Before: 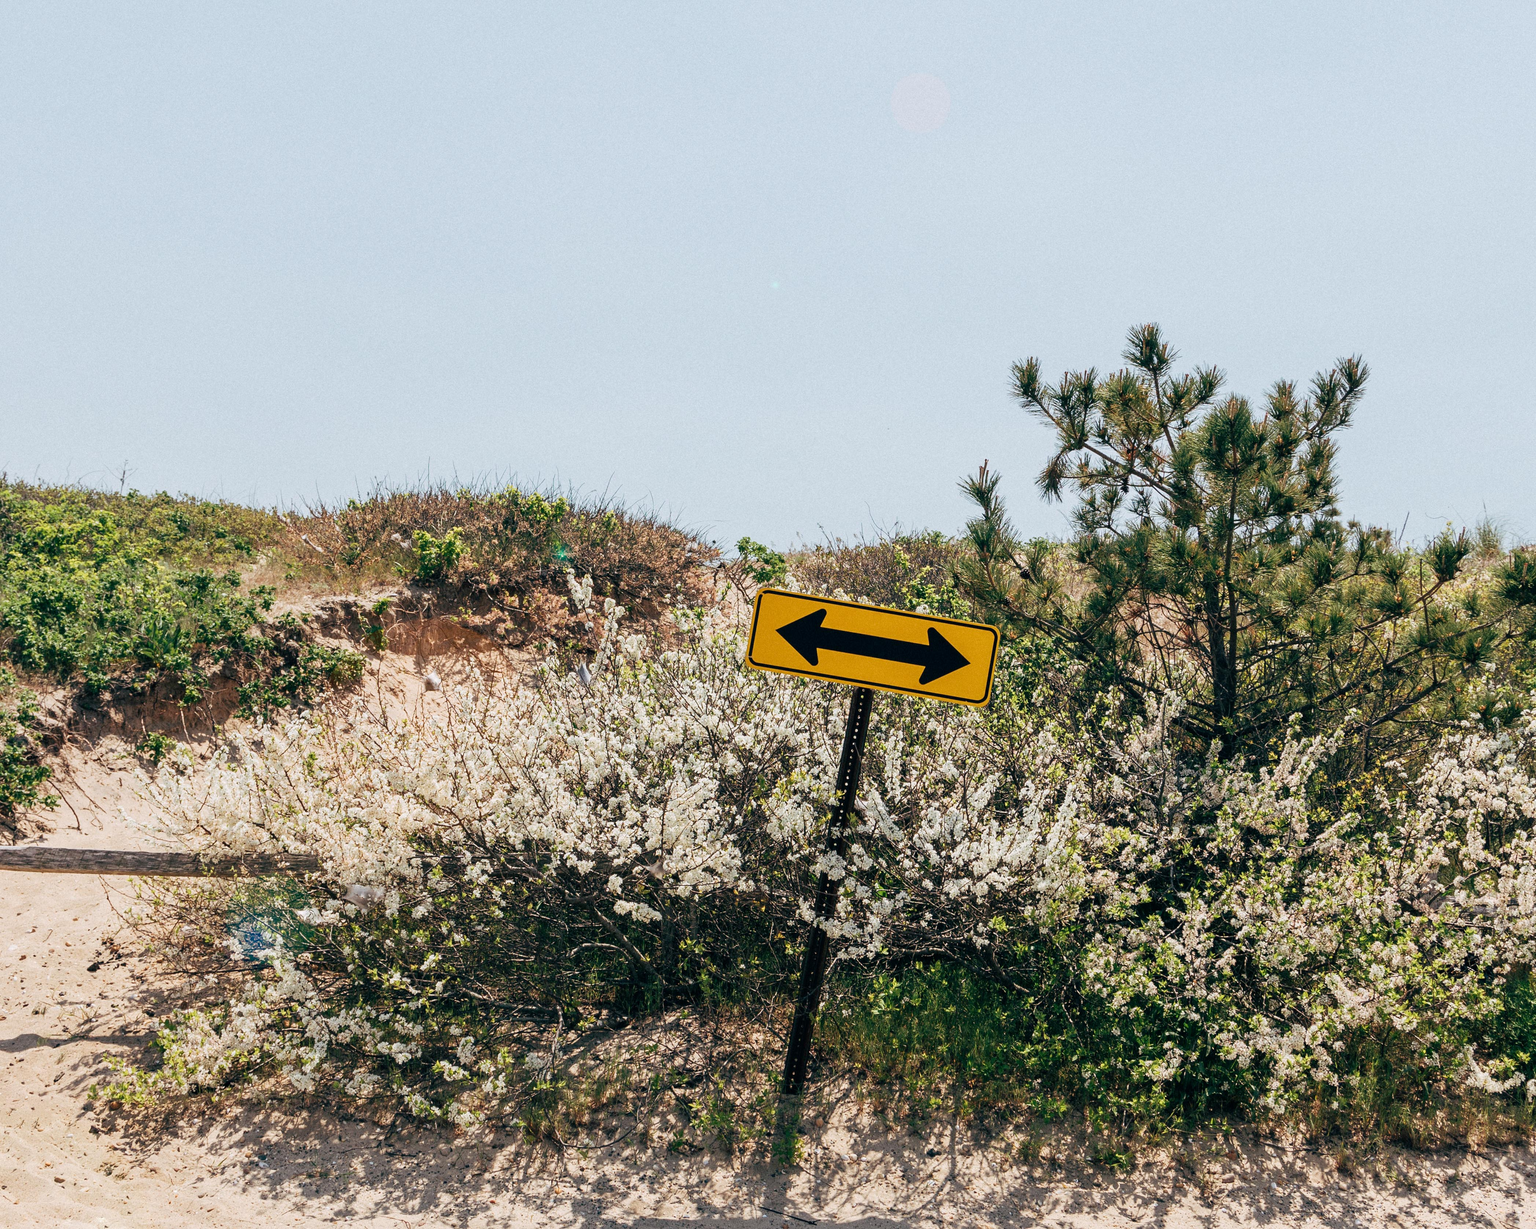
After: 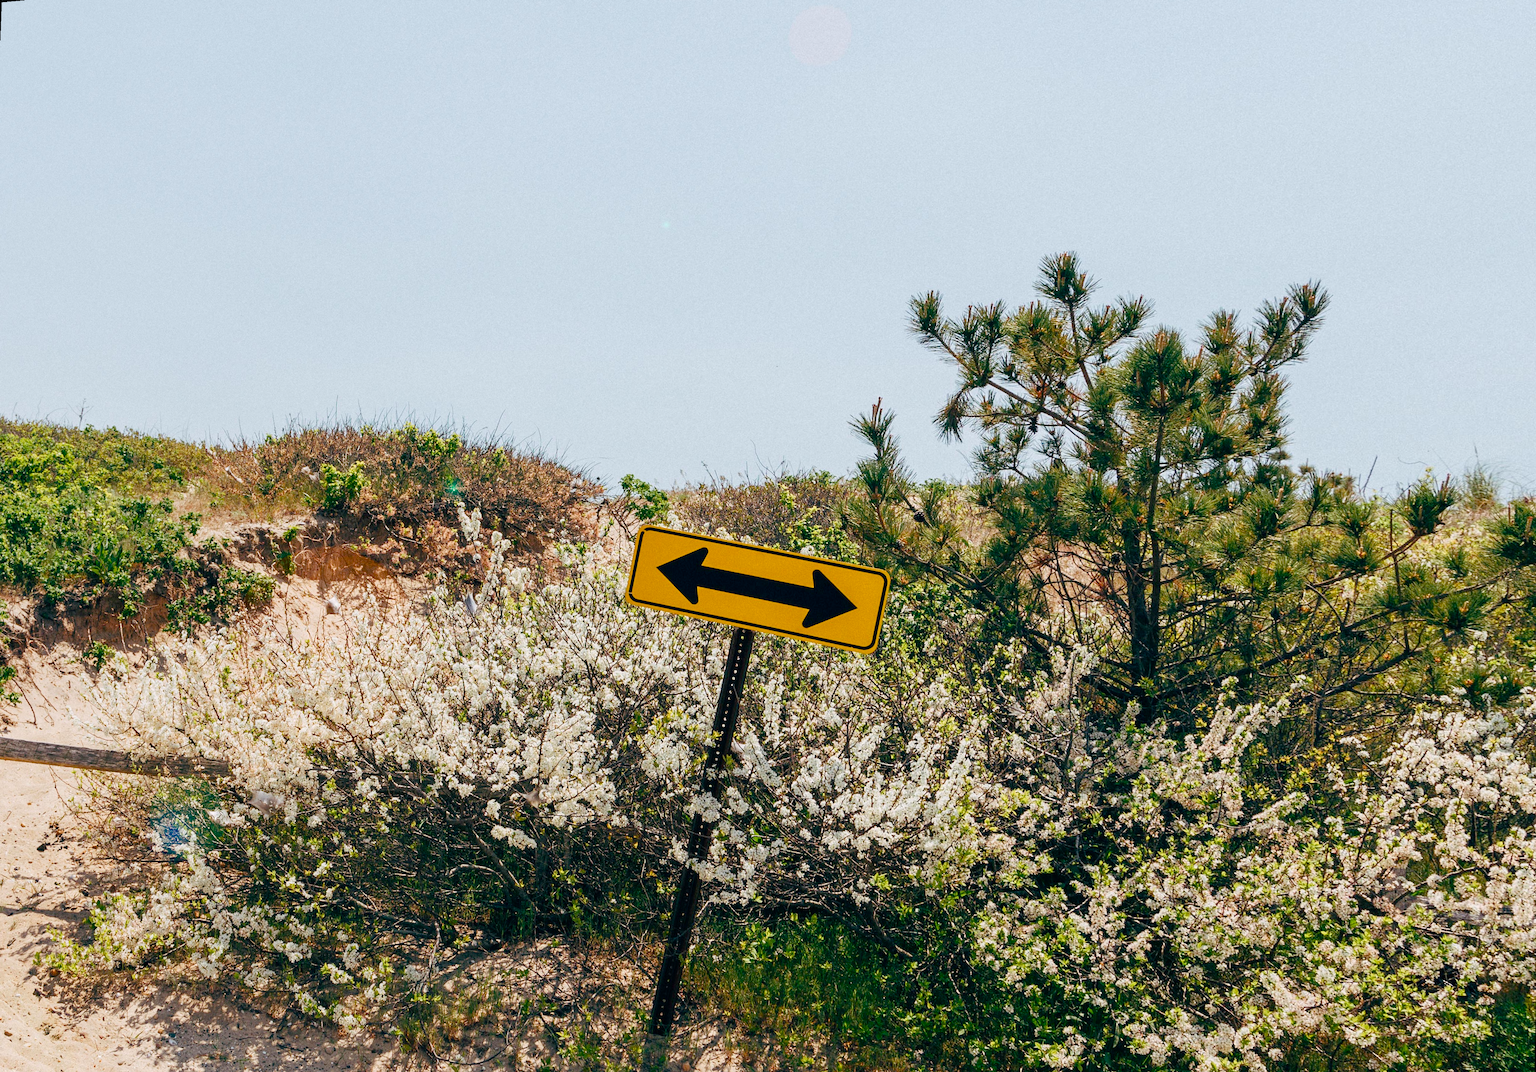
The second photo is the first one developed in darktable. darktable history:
rotate and perspective: rotation 1.69°, lens shift (vertical) -0.023, lens shift (horizontal) -0.291, crop left 0.025, crop right 0.988, crop top 0.092, crop bottom 0.842
color balance rgb: perceptual saturation grading › global saturation 35%, perceptual saturation grading › highlights -30%, perceptual saturation grading › shadows 35%, perceptual brilliance grading › global brilliance 3%, perceptual brilliance grading › highlights -3%, perceptual brilliance grading › shadows 3%
exposure: compensate highlight preservation false
